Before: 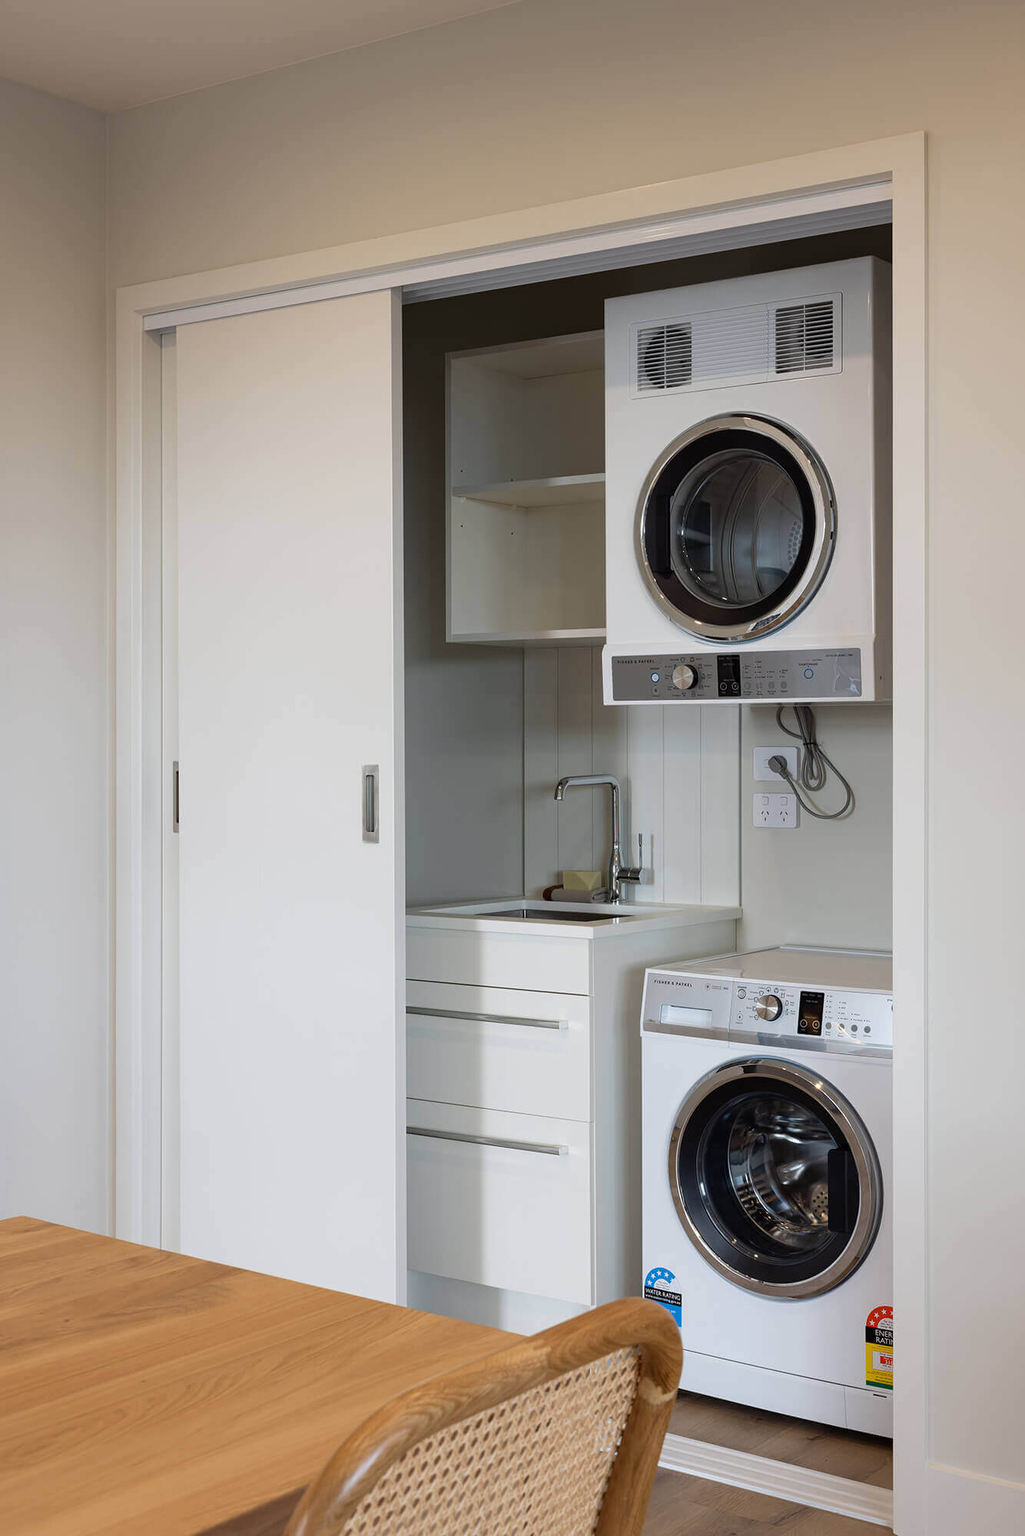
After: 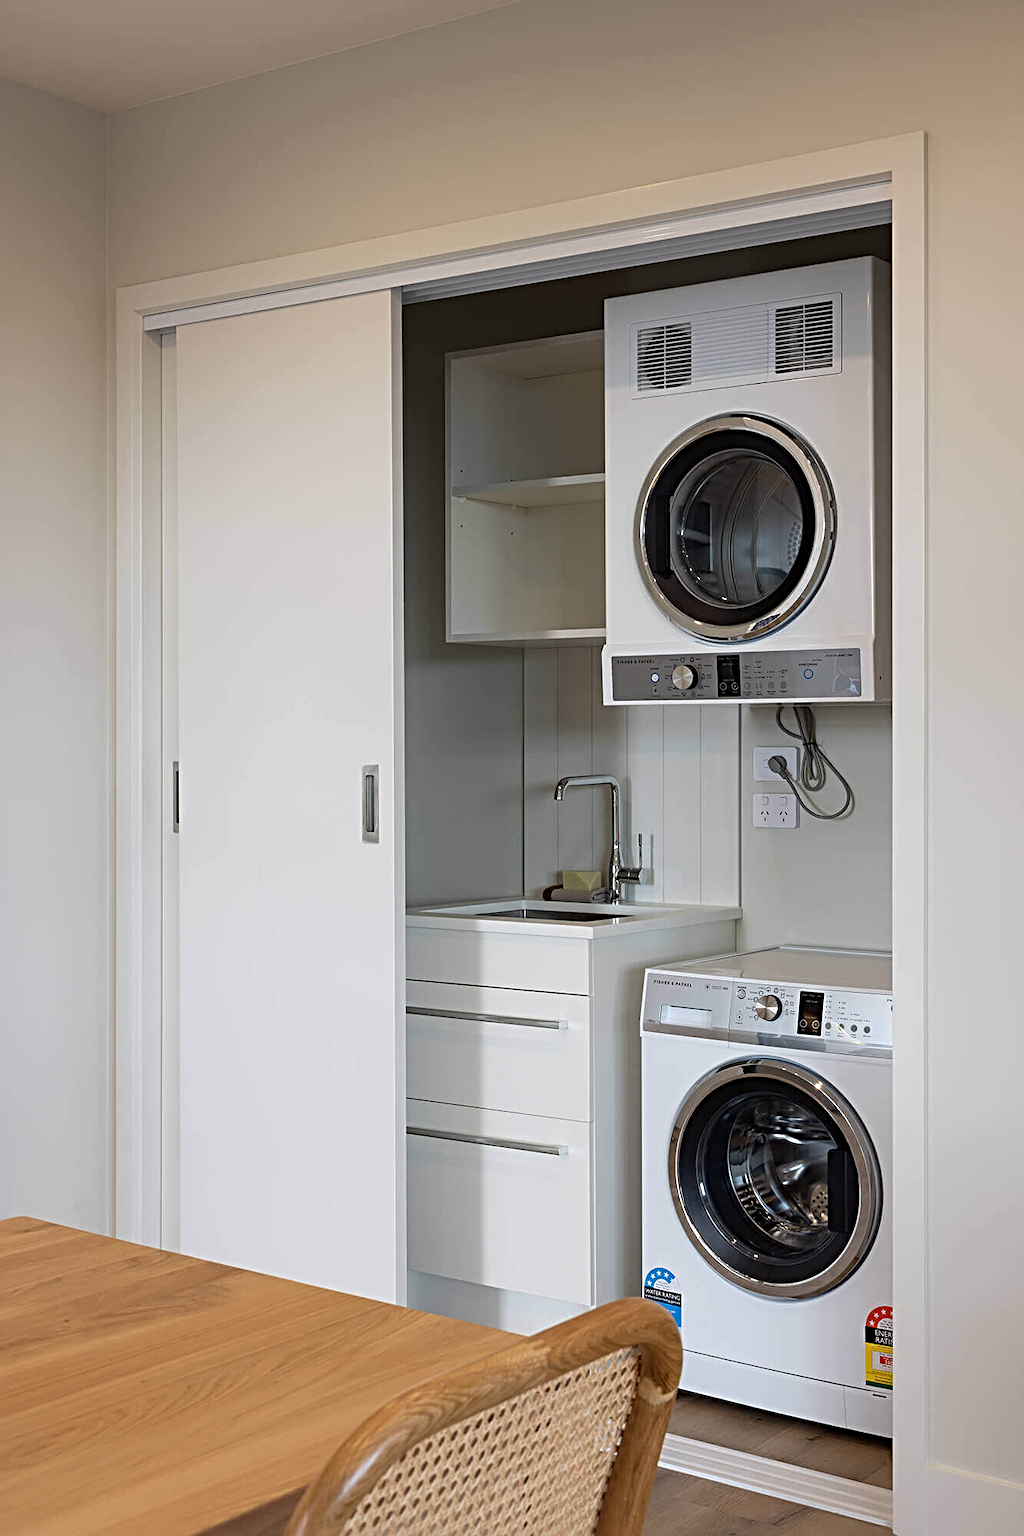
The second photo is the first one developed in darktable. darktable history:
sharpen: radius 4.926
